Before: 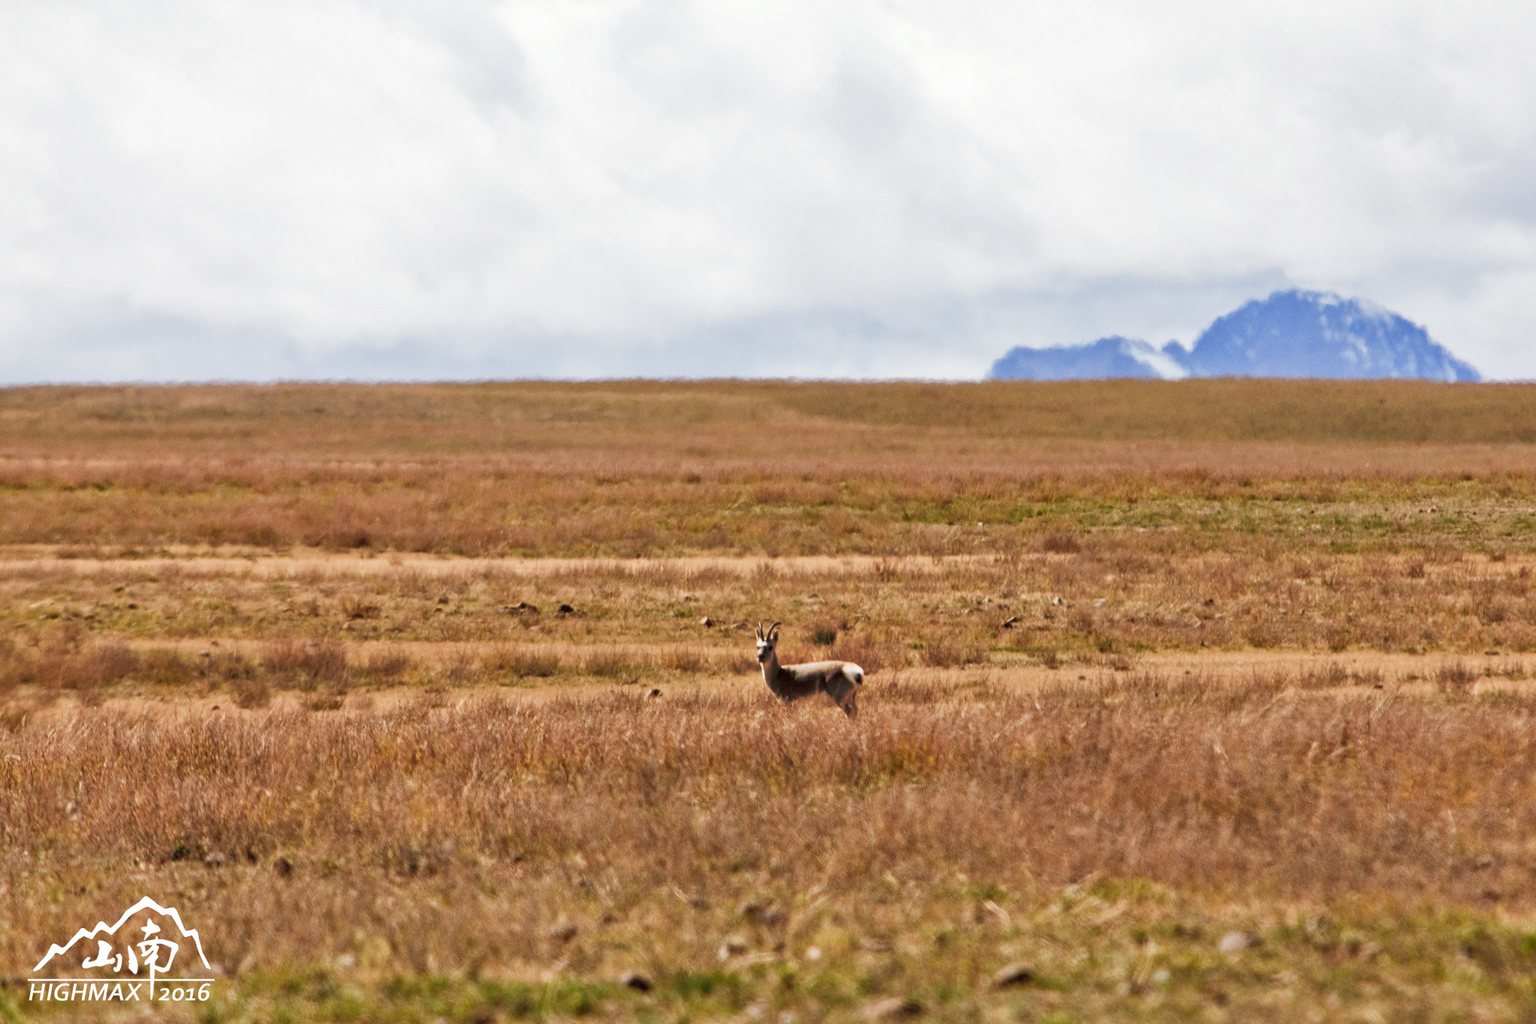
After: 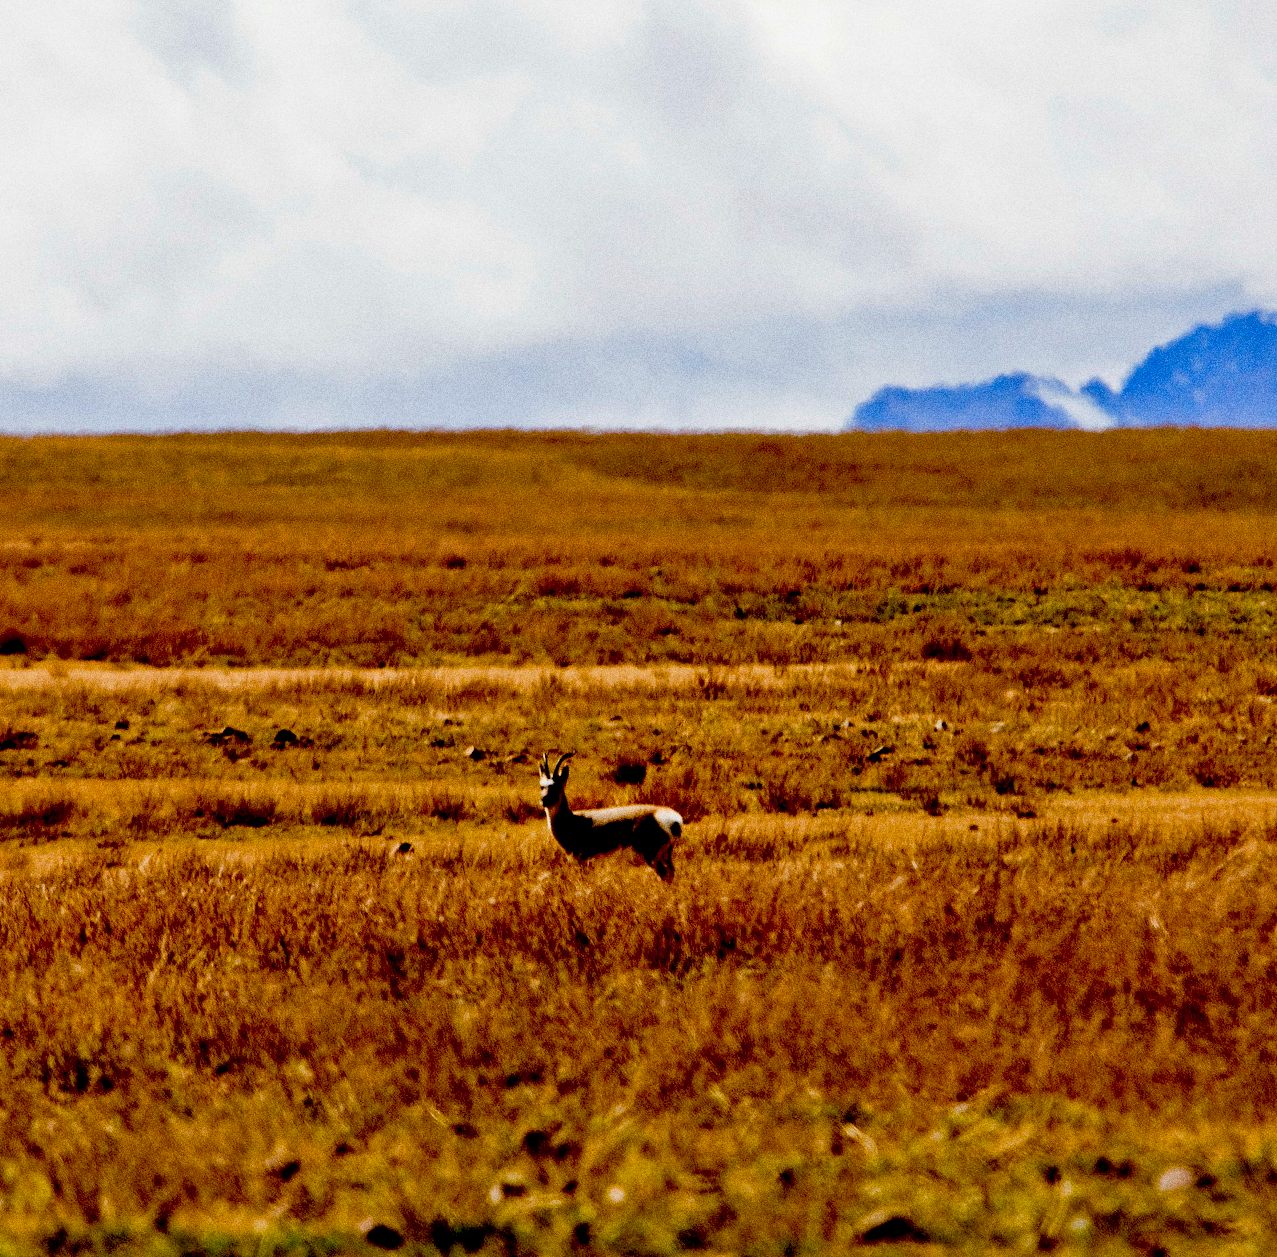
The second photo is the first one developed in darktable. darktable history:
crop and rotate: left 22.918%, top 5.629%, right 14.711%, bottom 2.247%
color balance rgb: perceptual saturation grading › global saturation 30%, global vibrance 20%
exposure: black level correction 0.1, exposure -0.092 EV, compensate highlight preservation false
grain: coarseness 0.09 ISO, strength 40%
